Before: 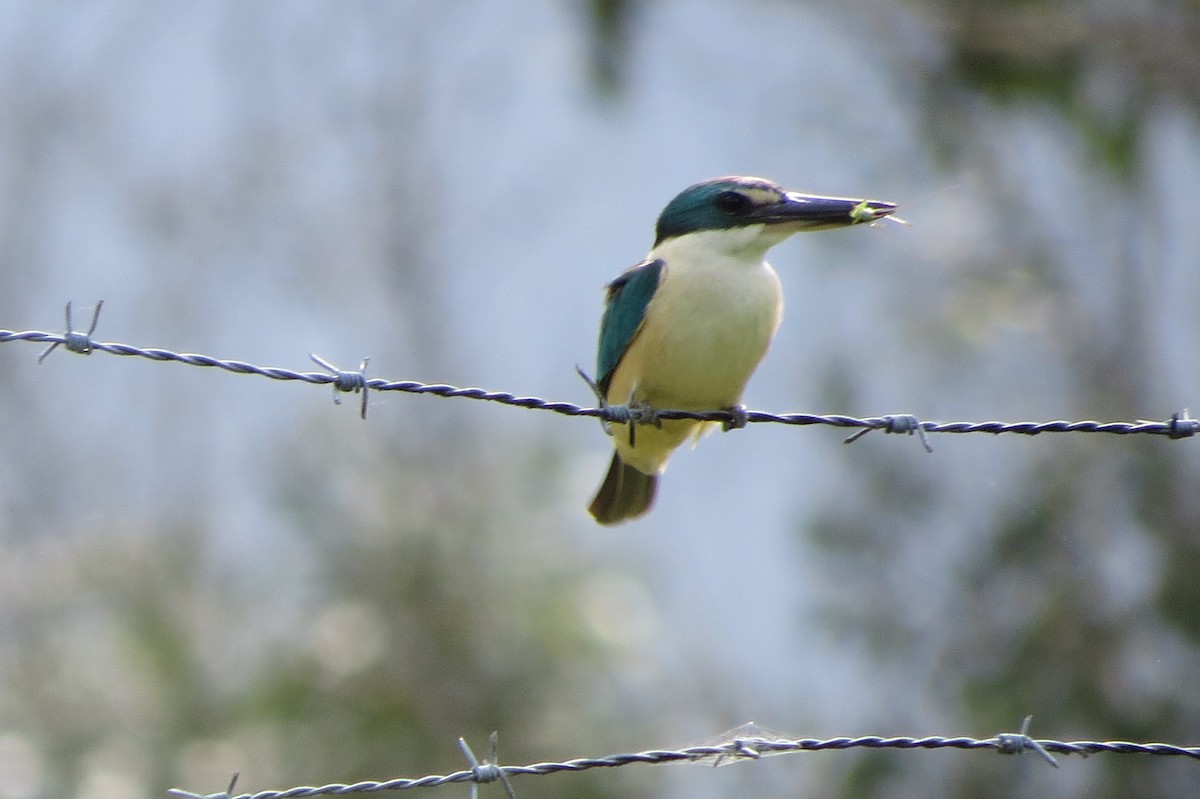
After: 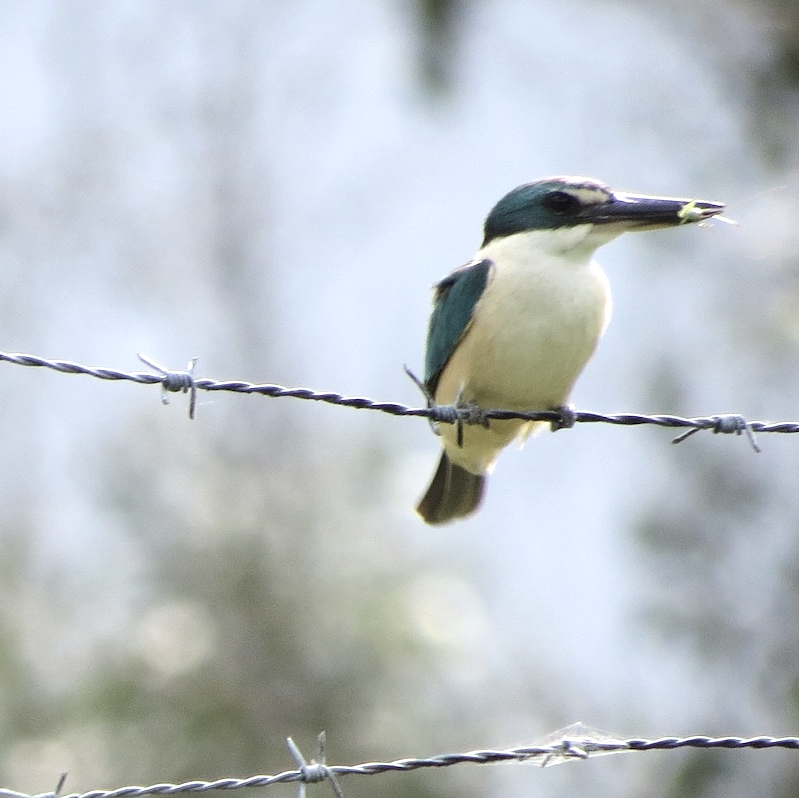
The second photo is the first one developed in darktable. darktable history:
crop and rotate: left 14.39%, right 18.977%
exposure: exposure 0.609 EV, compensate highlight preservation false
contrast brightness saturation: contrast 0.103, saturation -0.357
